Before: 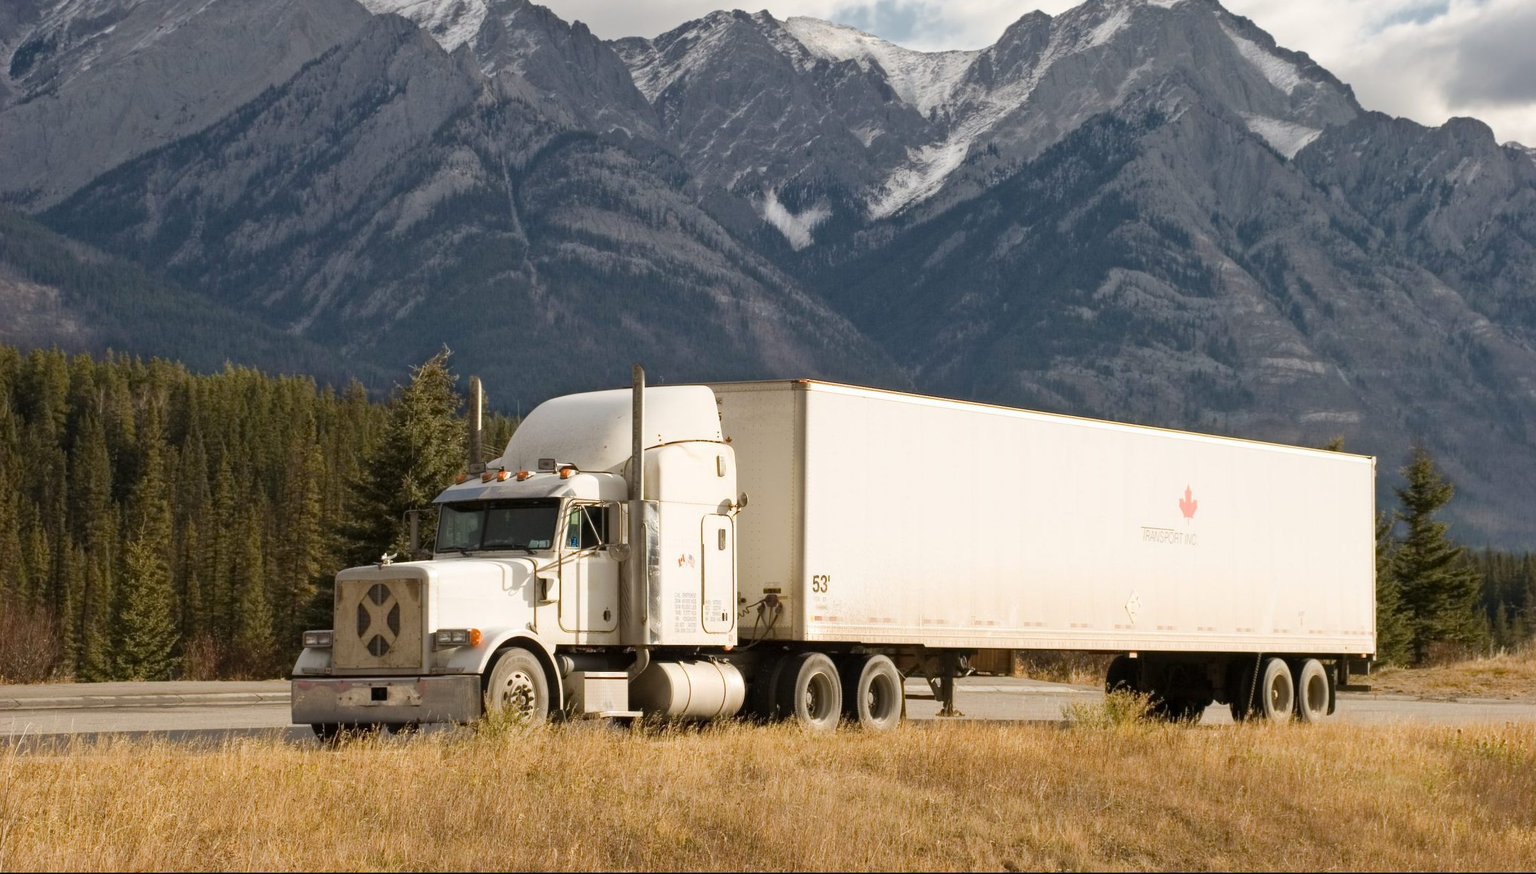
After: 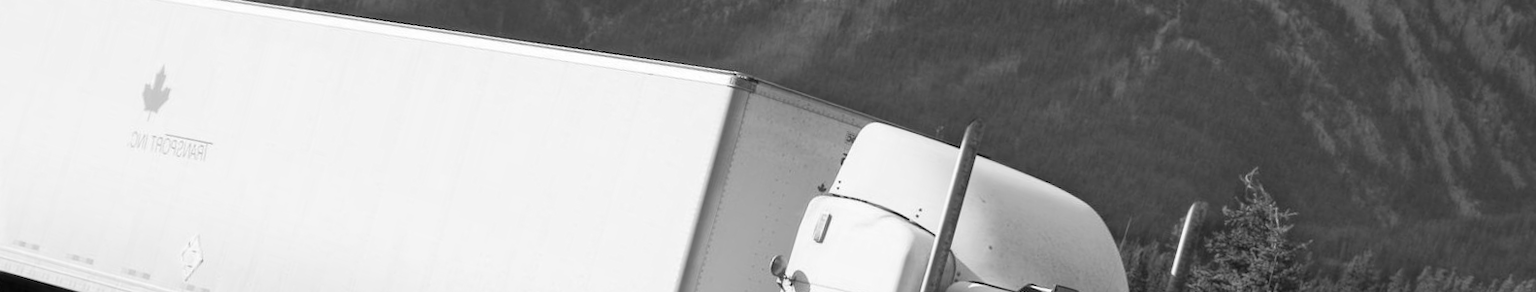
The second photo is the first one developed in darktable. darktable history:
crop and rotate: angle 16.12°, top 30.835%, bottom 35.653%
monochrome: on, module defaults
